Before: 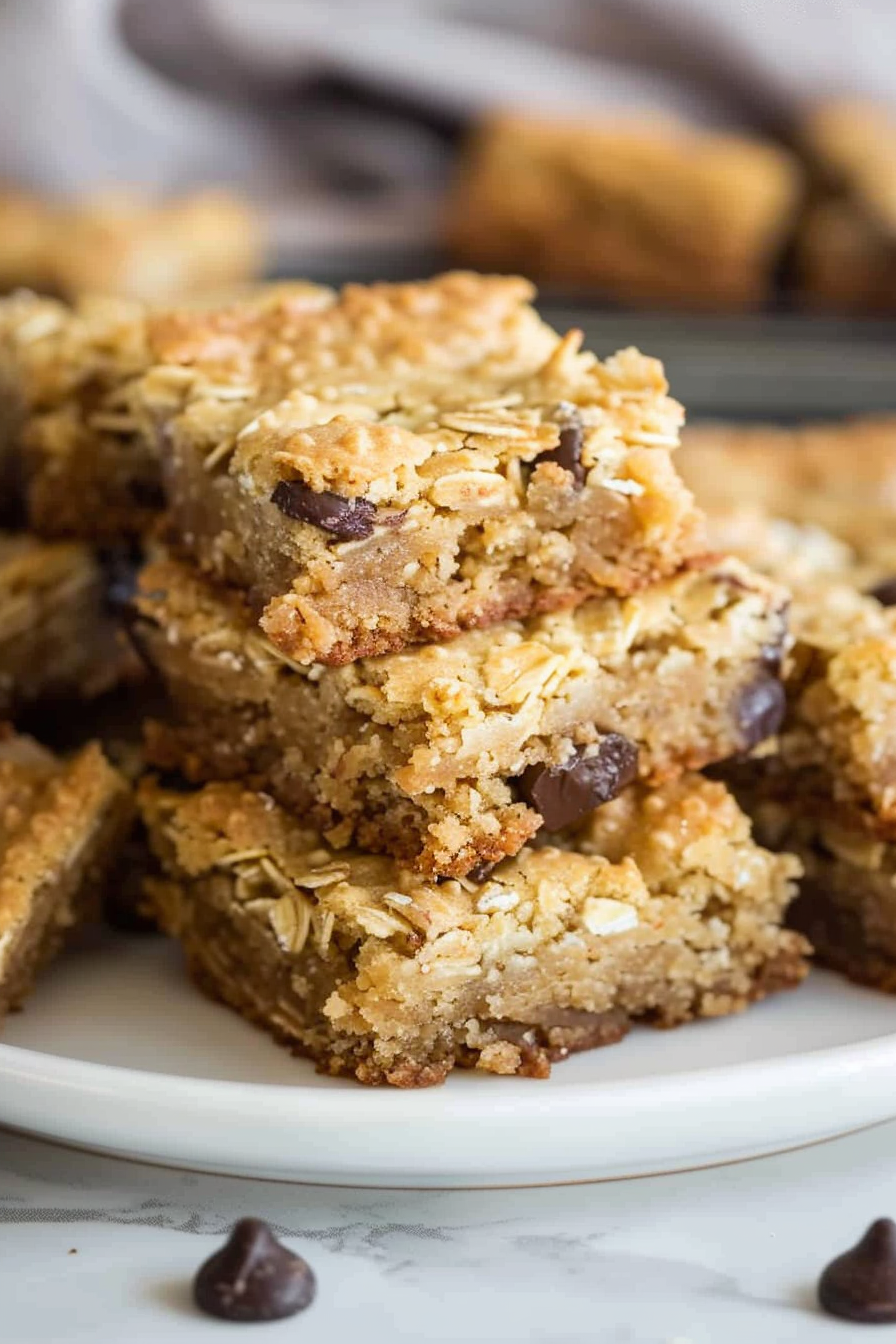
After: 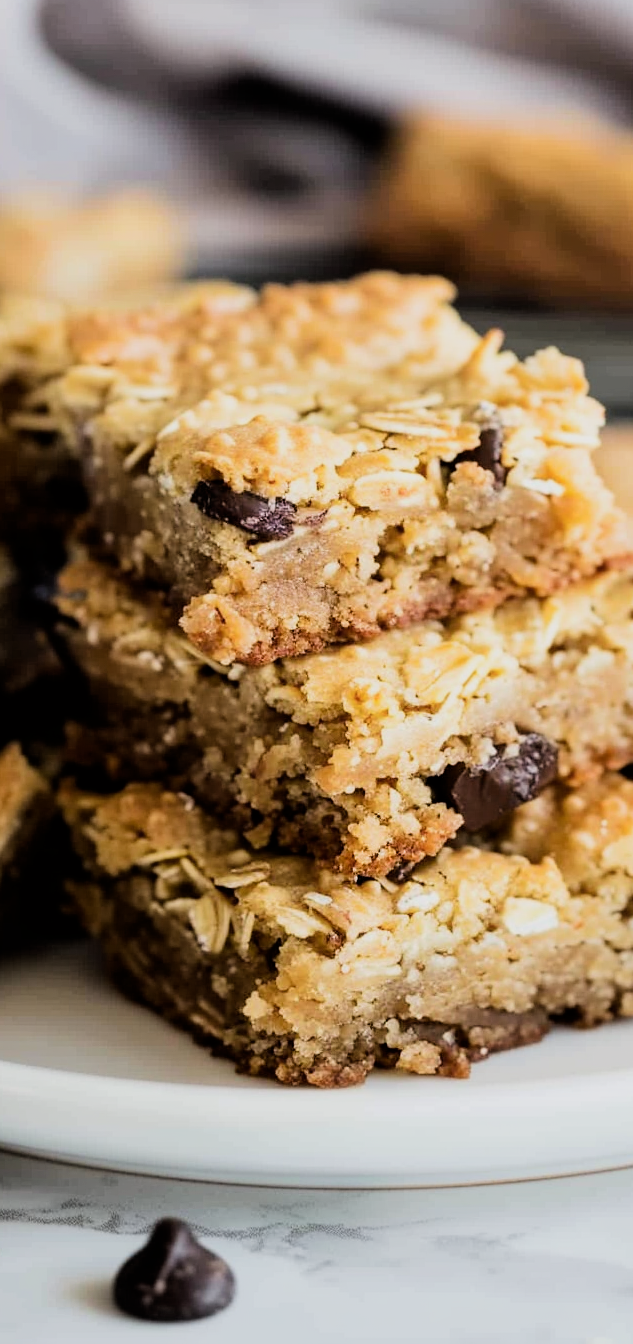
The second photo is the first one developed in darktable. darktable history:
filmic rgb: black relative exposure -5.04 EV, white relative exposure 3.99 EV, hardness 2.89, contrast 1.41, highlights saturation mix -20.94%
crop and rotate: left 8.985%, right 20.355%
